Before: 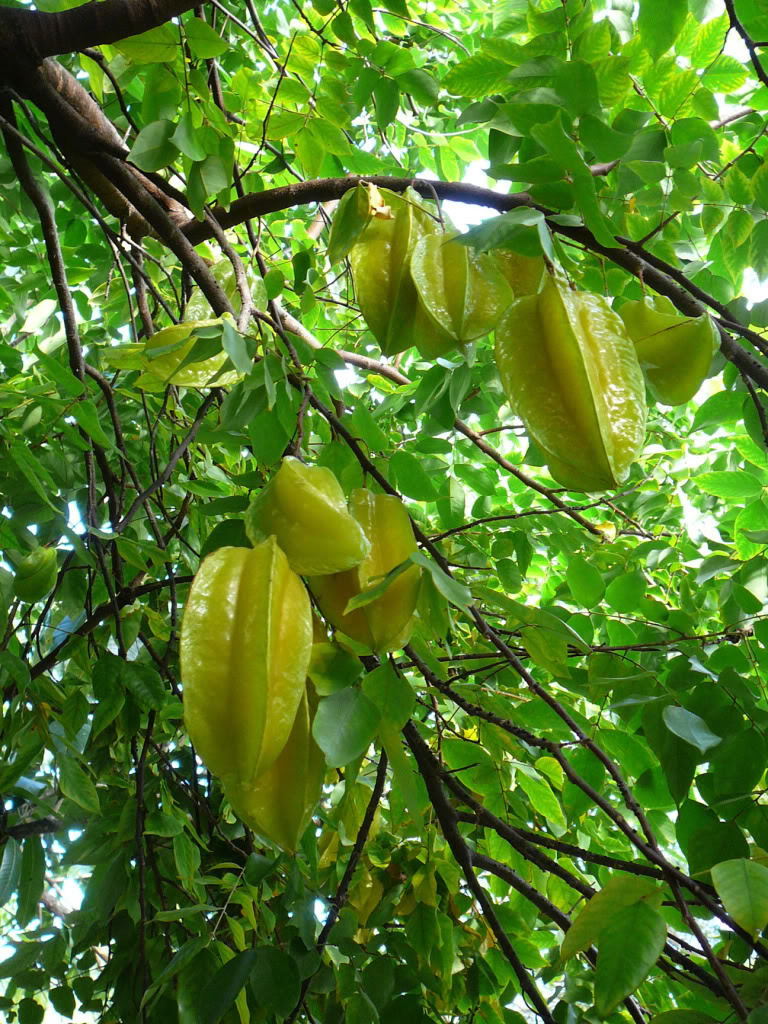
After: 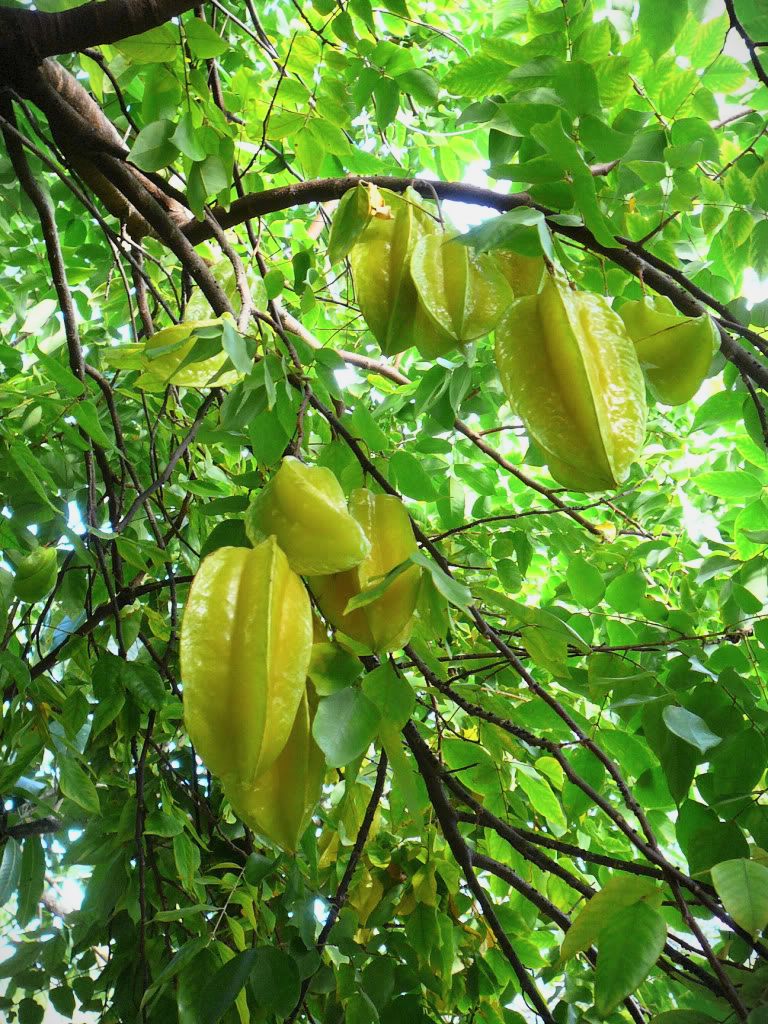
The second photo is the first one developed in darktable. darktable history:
base curve: curves: ch0 [(0, 0) (0.088, 0.125) (0.176, 0.251) (0.354, 0.501) (0.613, 0.749) (1, 0.877)]
color correction: highlights a* 0.03, highlights b* -0.455
tone equalizer: mask exposure compensation -0.497 EV
vignetting: fall-off start 99.32%, fall-off radius 65.39%, brightness -0.4, saturation -0.311, automatic ratio true, dithering 8-bit output
contrast brightness saturation: saturation -0.042
